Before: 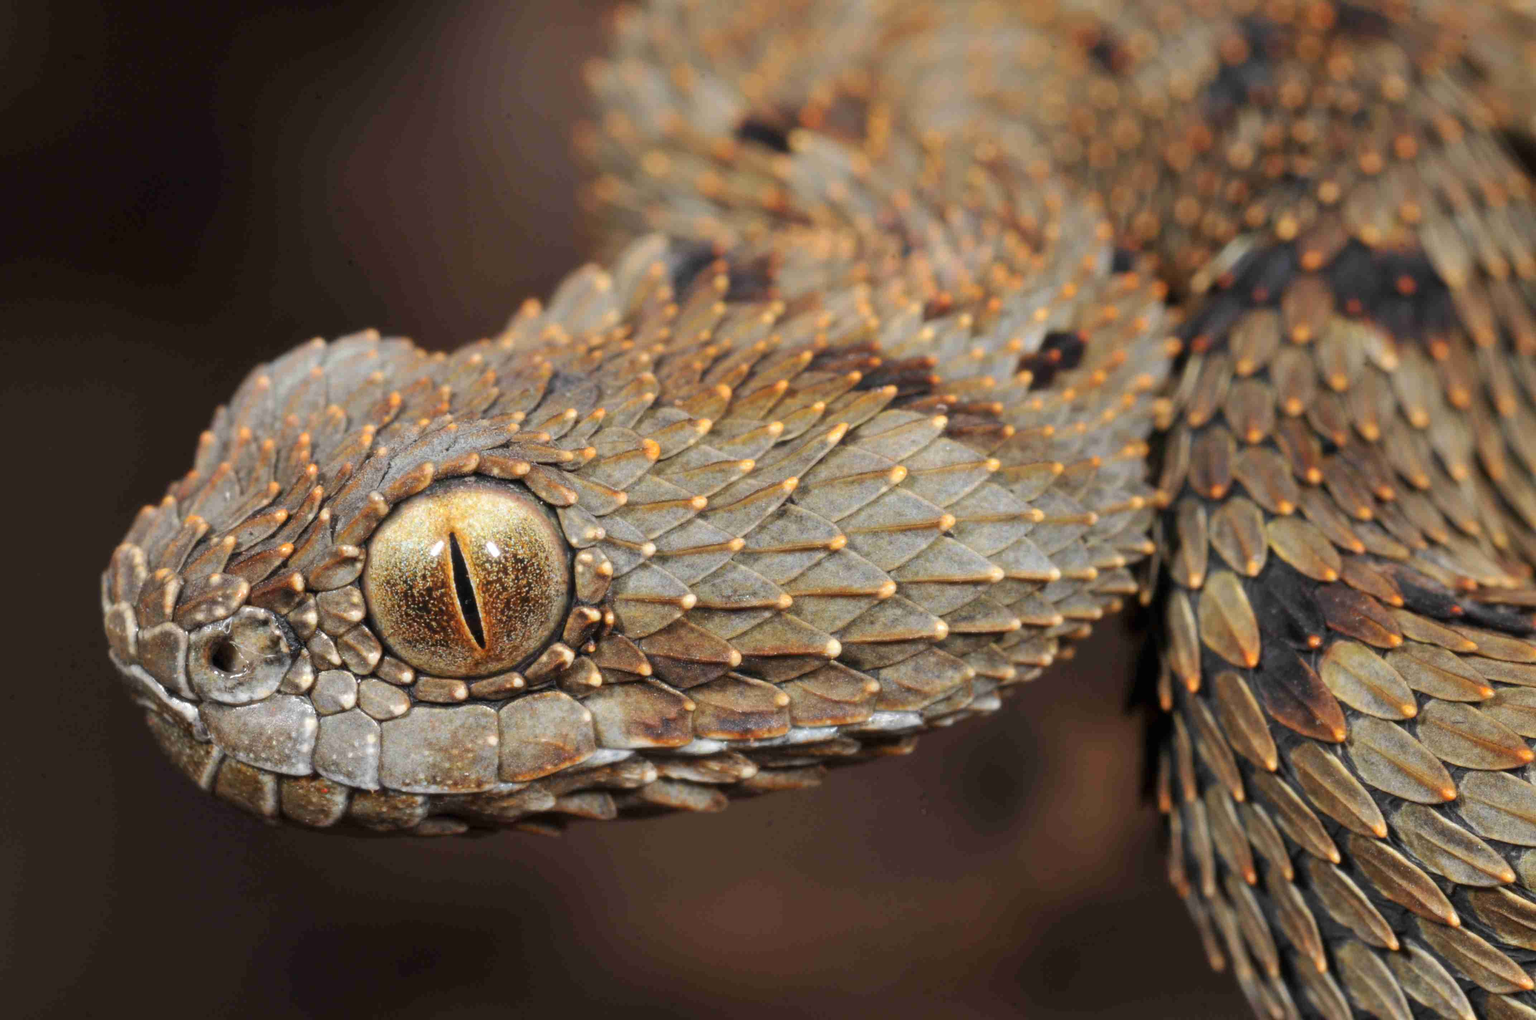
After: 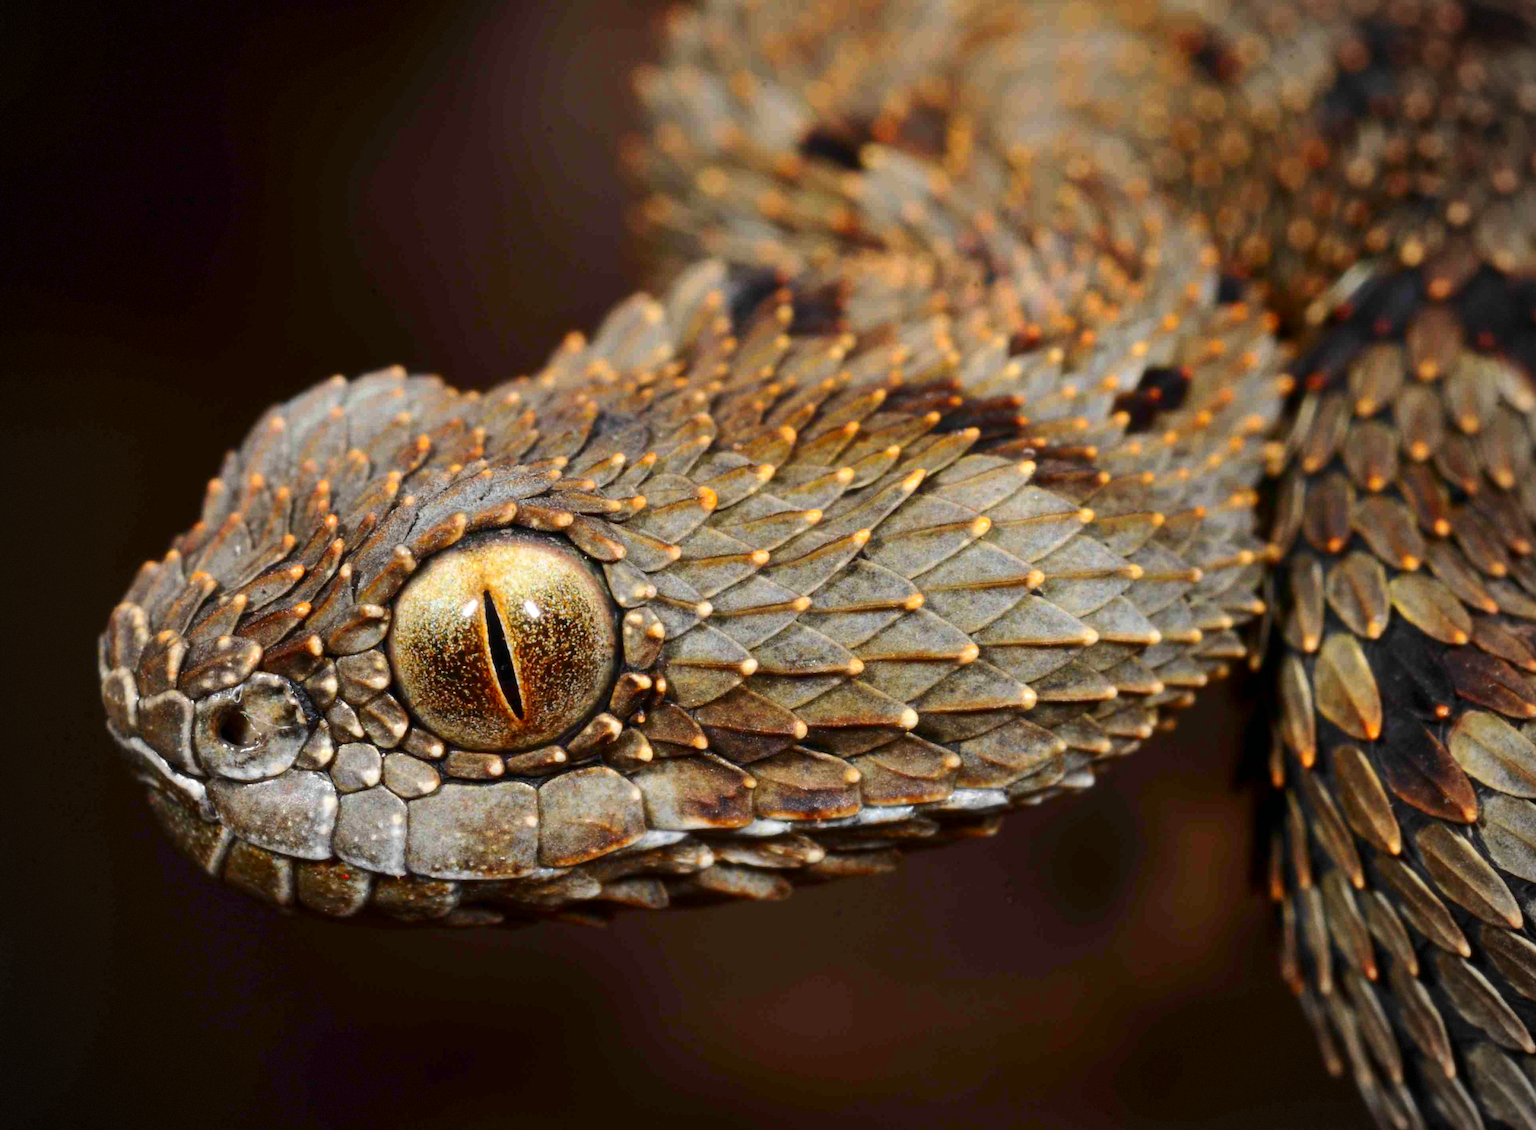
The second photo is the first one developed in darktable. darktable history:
haze removal: strength 0.027, distance 0.251, compatibility mode true, adaptive false
vignetting: dithering 8-bit output
contrast brightness saturation: contrast 0.194, brightness -0.11, saturation 0.208
tone equalizer: edges refinement/feathering 500, mask exposure compensation -1.57 EV, preserve details no
crop and rotate: left 0.867%, right 8.9%
